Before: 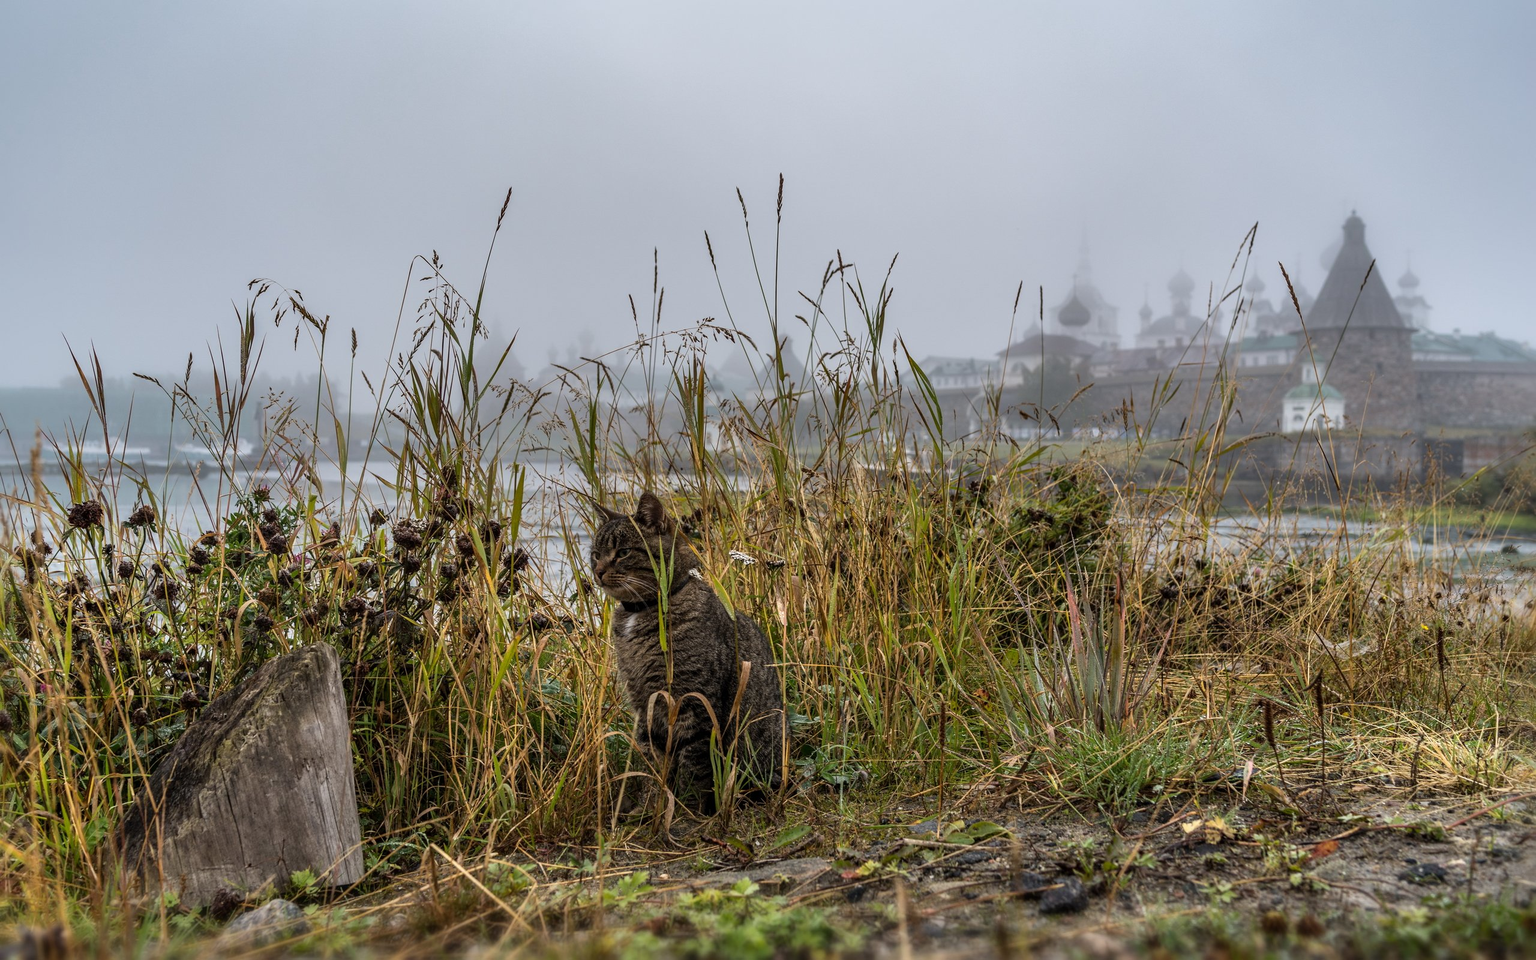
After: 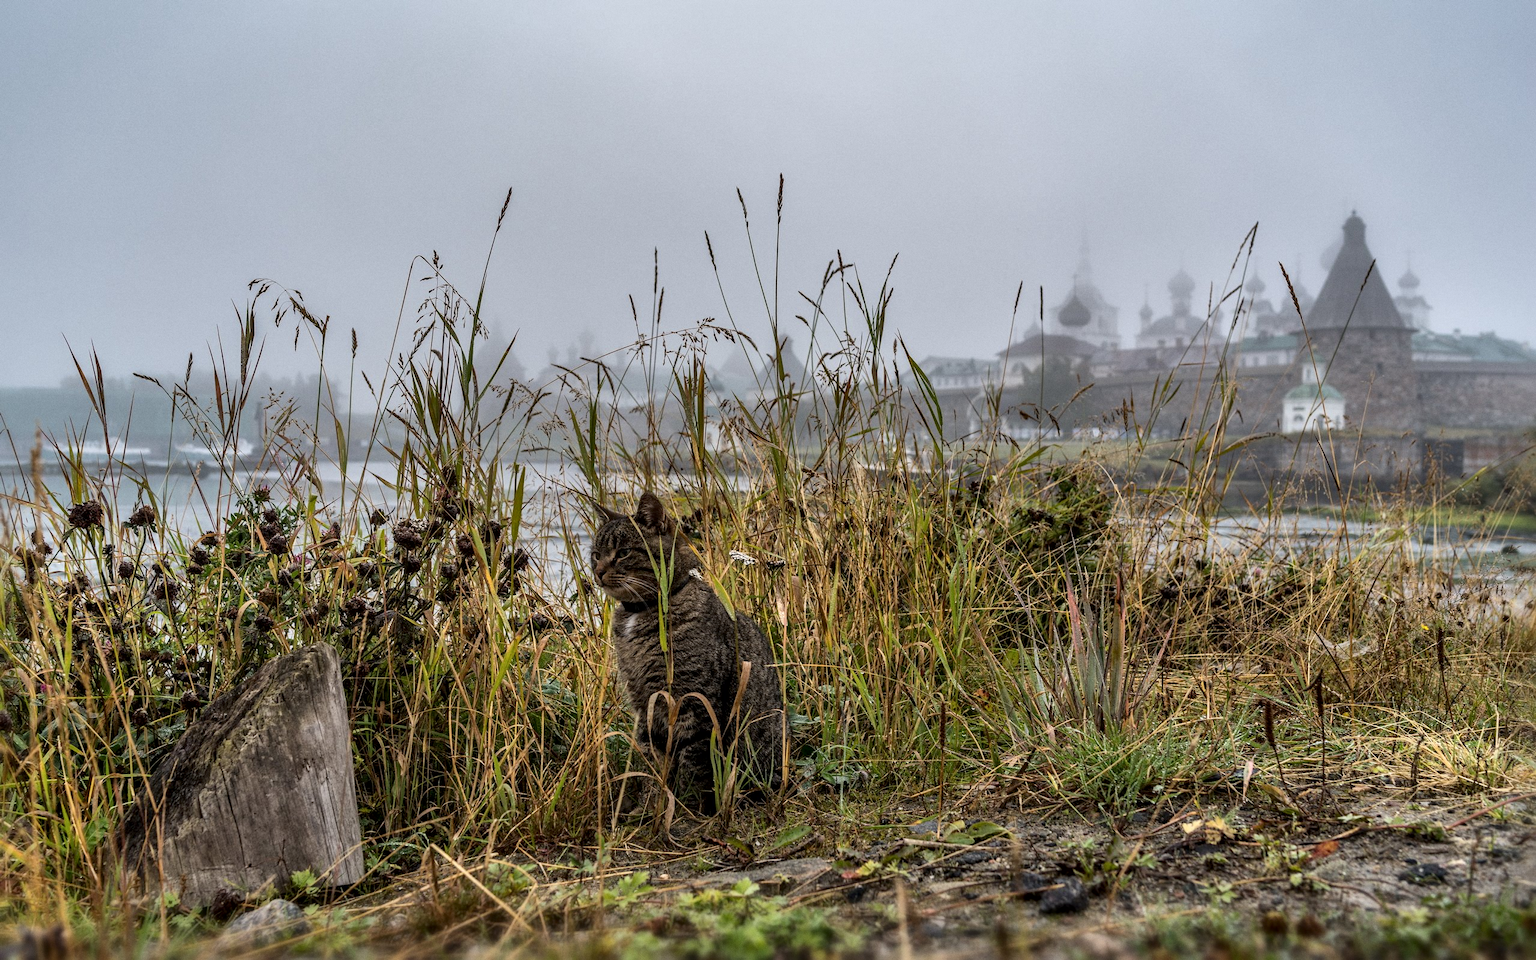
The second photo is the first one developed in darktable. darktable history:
local contrast: mode bilateral grid, contrast 20, coarseness 50, detail 140%, midtone range 0.2
grain: coarseness 0.09 ISO, strength 16.61%
